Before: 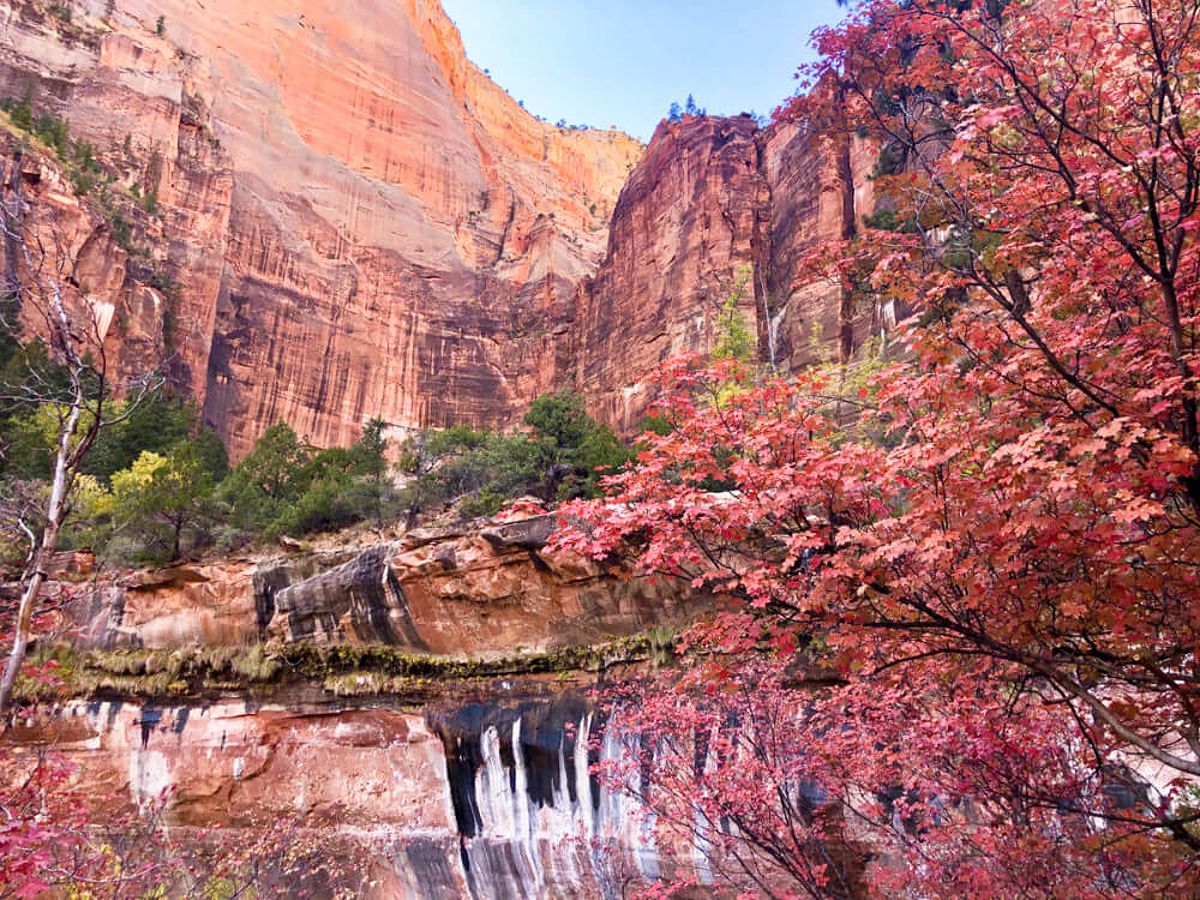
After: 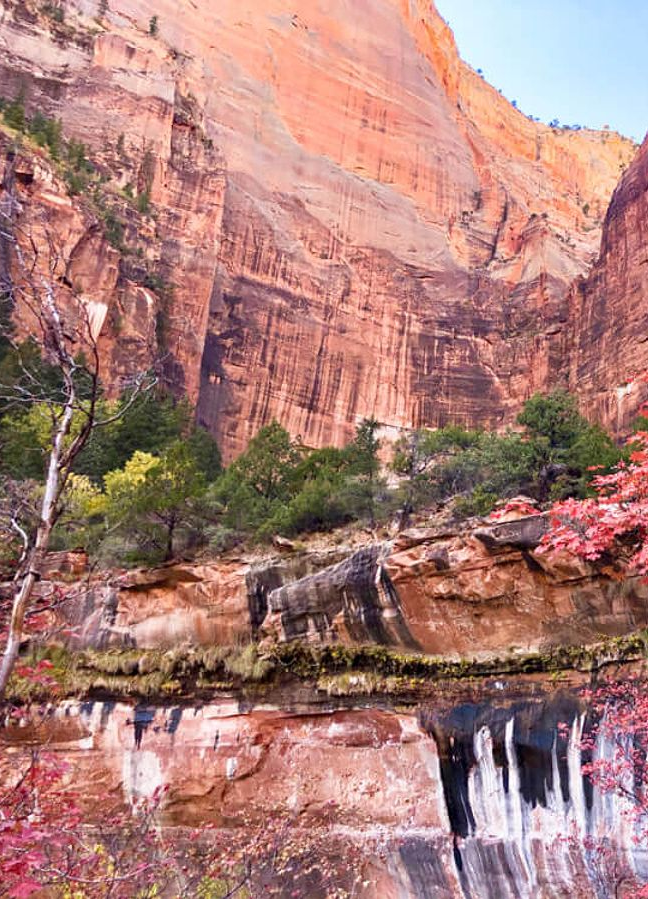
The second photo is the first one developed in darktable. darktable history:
crop: left 0.601%, right 45.391%, bottom 0.085%
